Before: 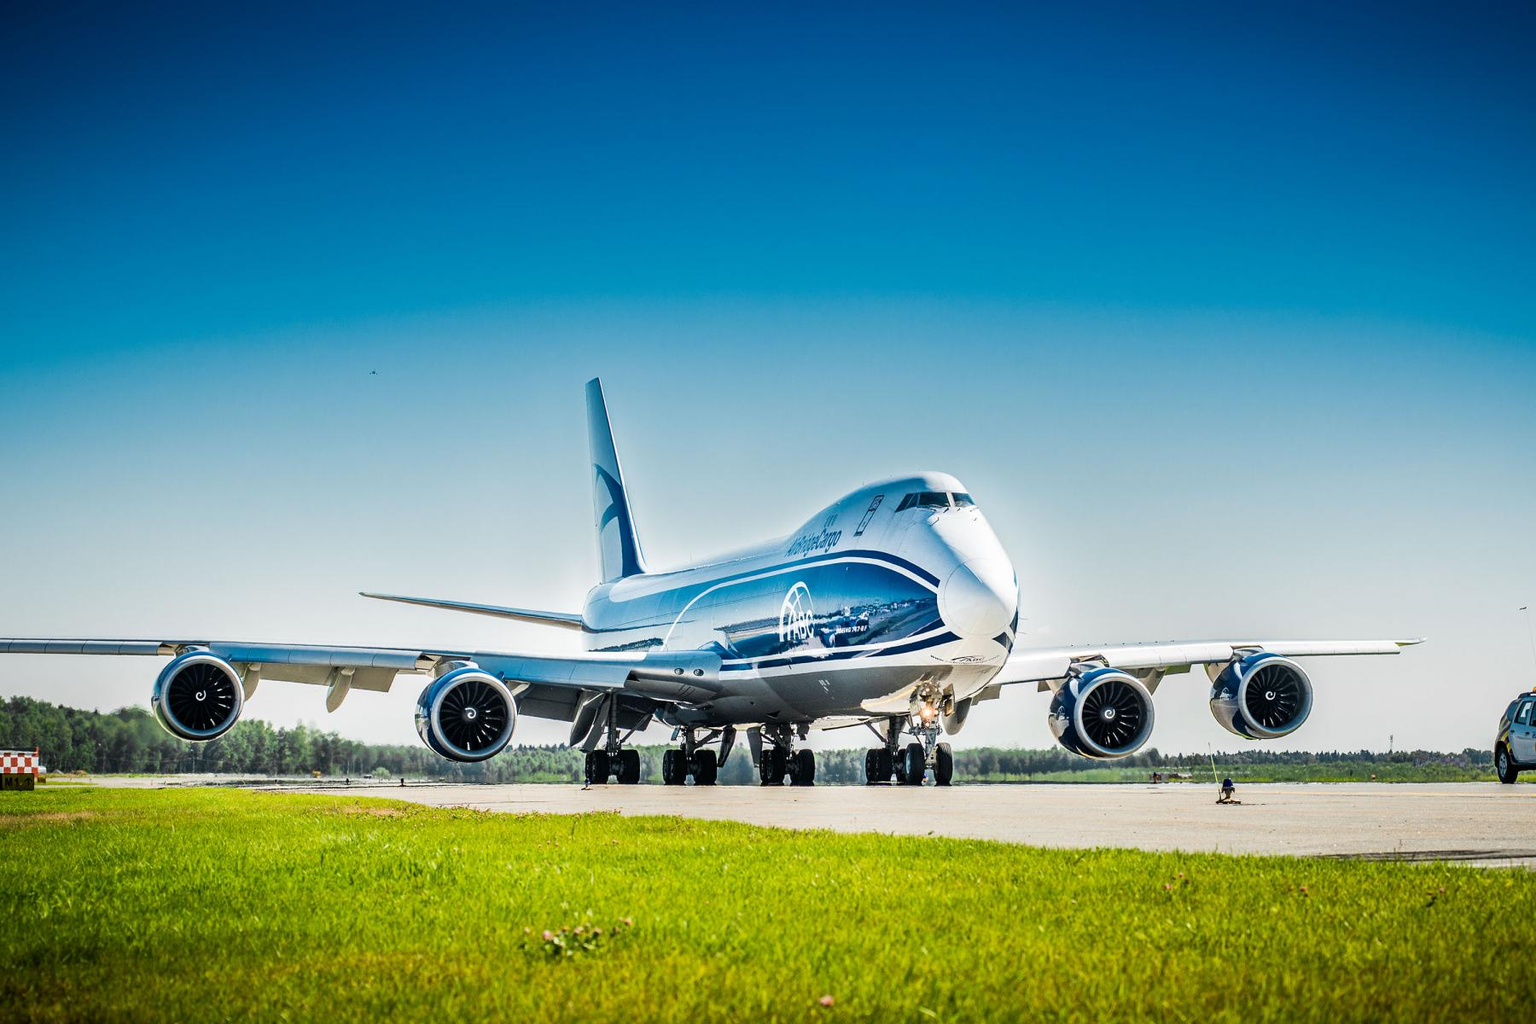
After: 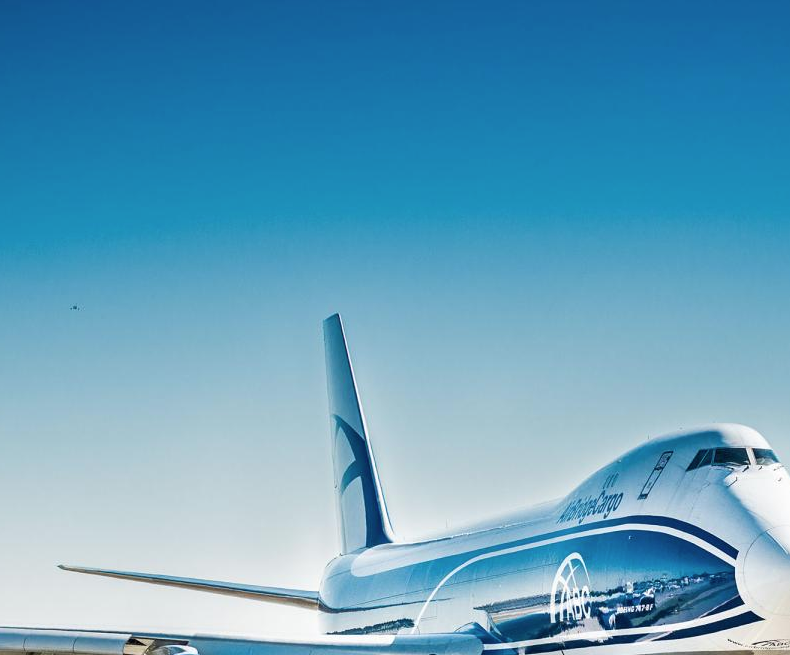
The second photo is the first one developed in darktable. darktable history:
contrast brightness saturation: saturation -0.05
crop: left 20.215%, top 10.804%, right 35.865%, bottom 34.534%
